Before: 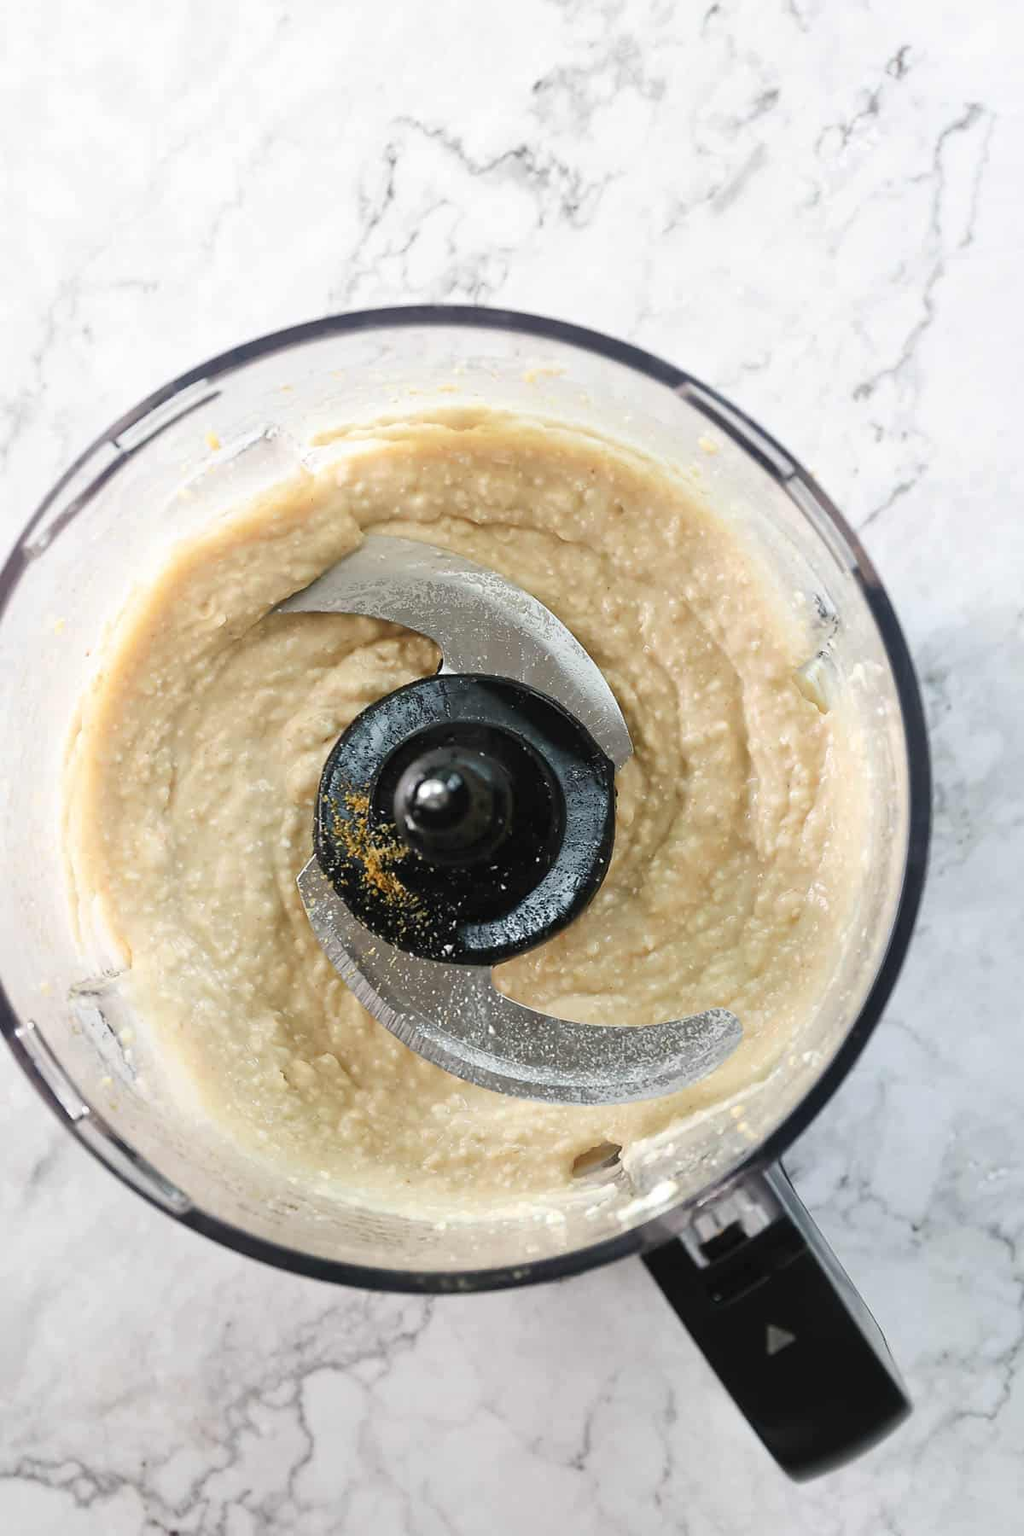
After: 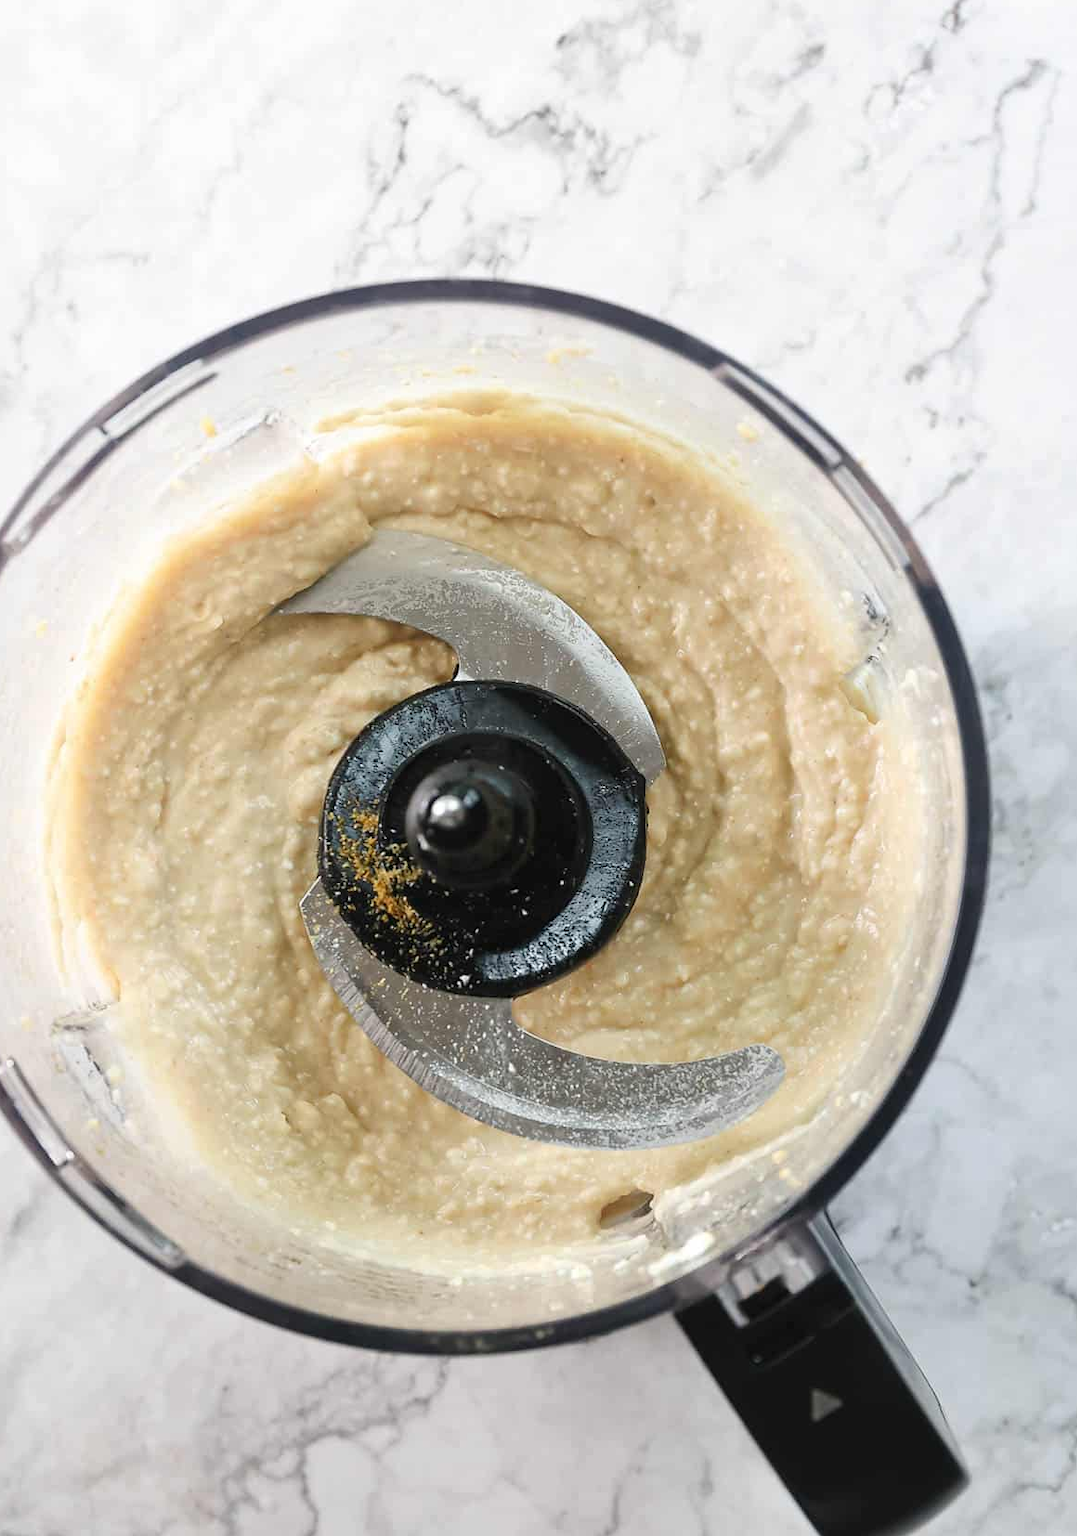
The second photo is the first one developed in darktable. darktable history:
crop: left 2.162%, top 3.178%, right 1.125%, bottom 4.912%
